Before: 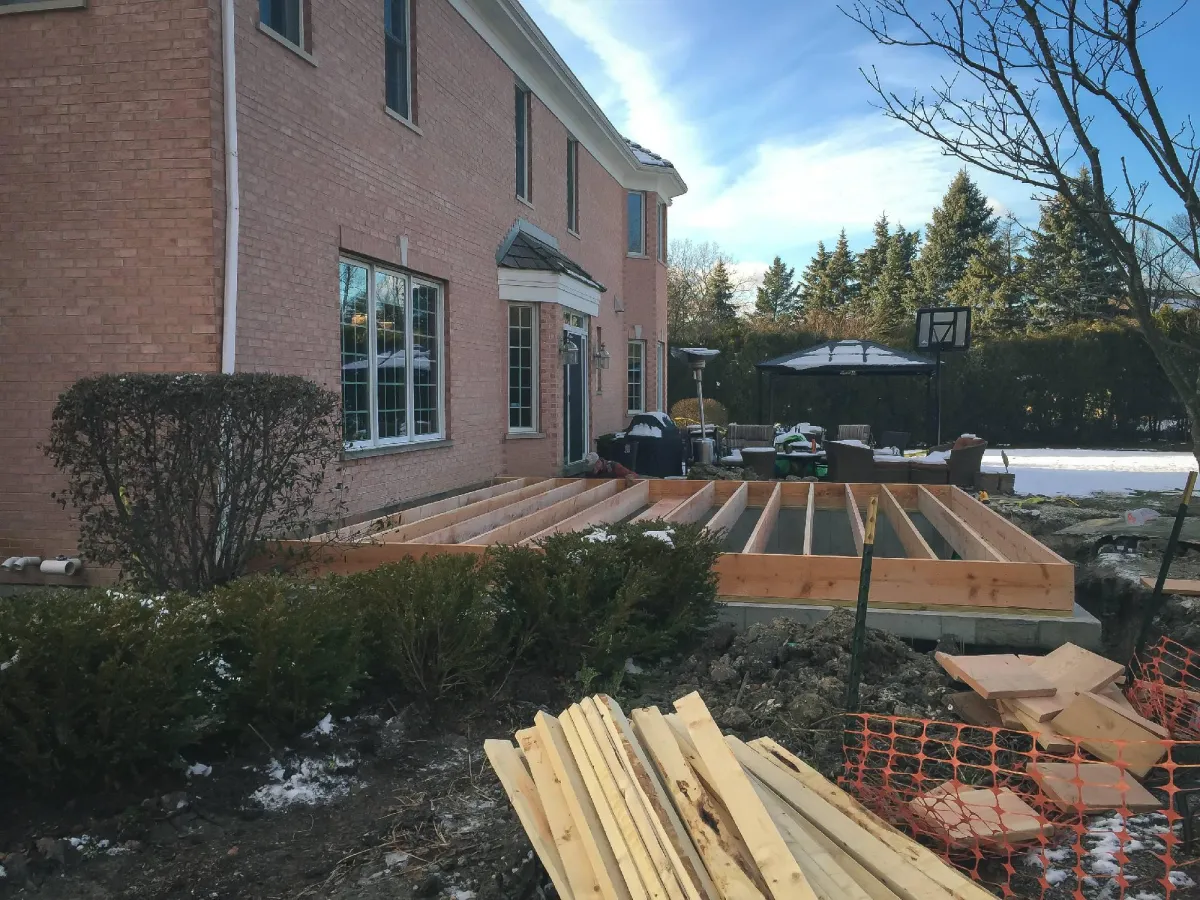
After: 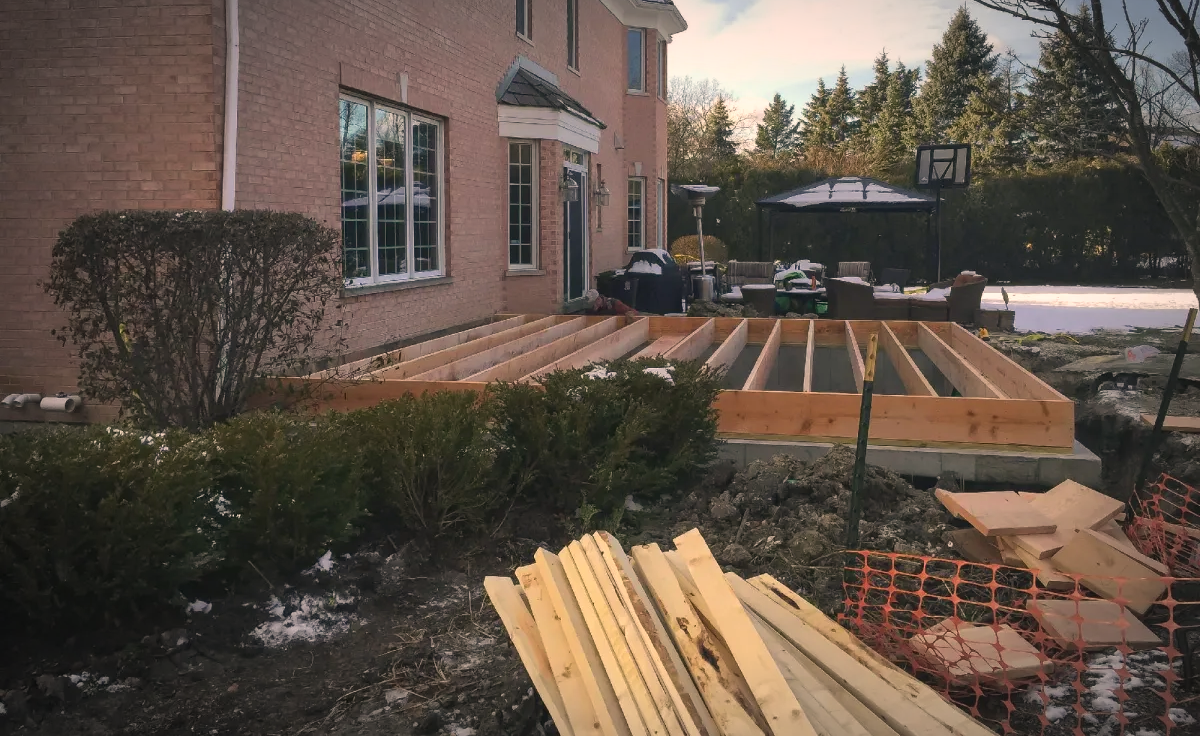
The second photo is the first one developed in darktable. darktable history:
color correction: highlights a* 11.53, highlights b* 12.36
crop and rotate: top 18.135%
vignetting: automatic ratio true
